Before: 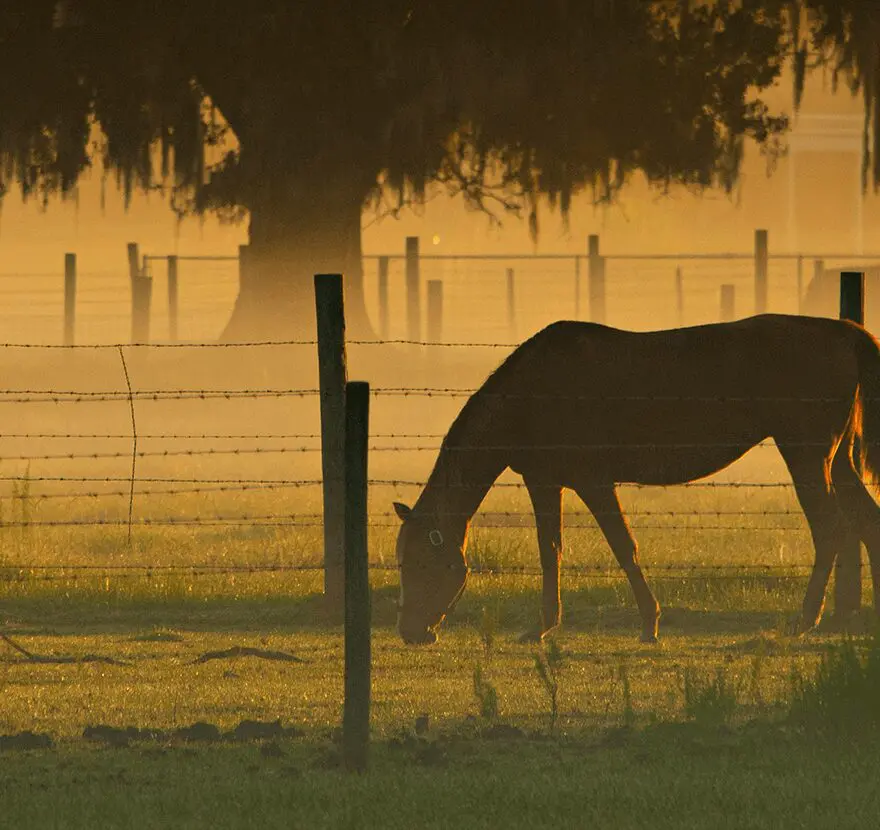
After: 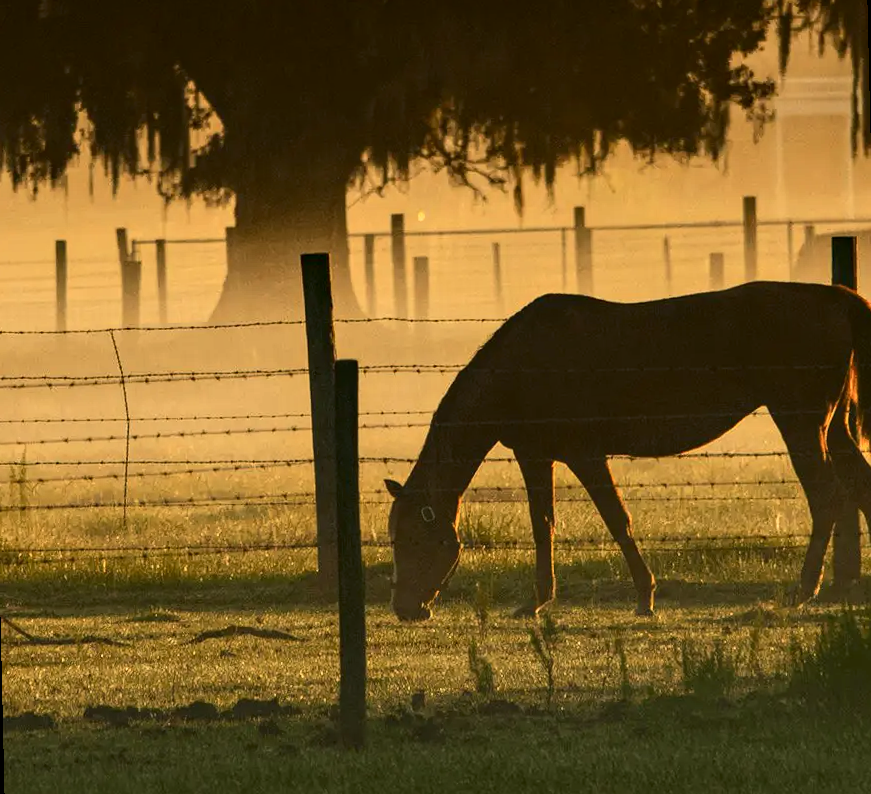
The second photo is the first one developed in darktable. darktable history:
local contrast: on, module defaults
contrast brightness saturation: contrast 0.28
rotate and perspective: rotation -1.32°, lens shift (horizontal) -0.031, crop left 0.015, crop right 0.985, crop top 0.047, crop bottom 0.982
